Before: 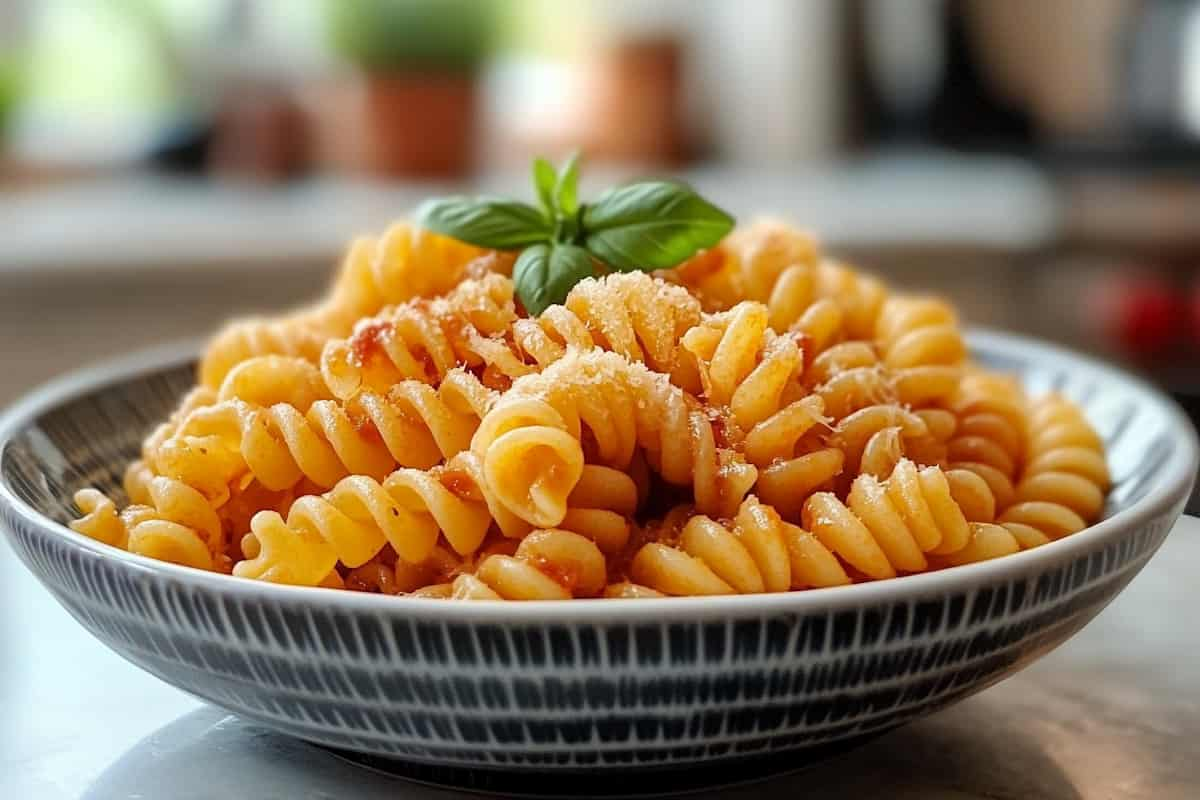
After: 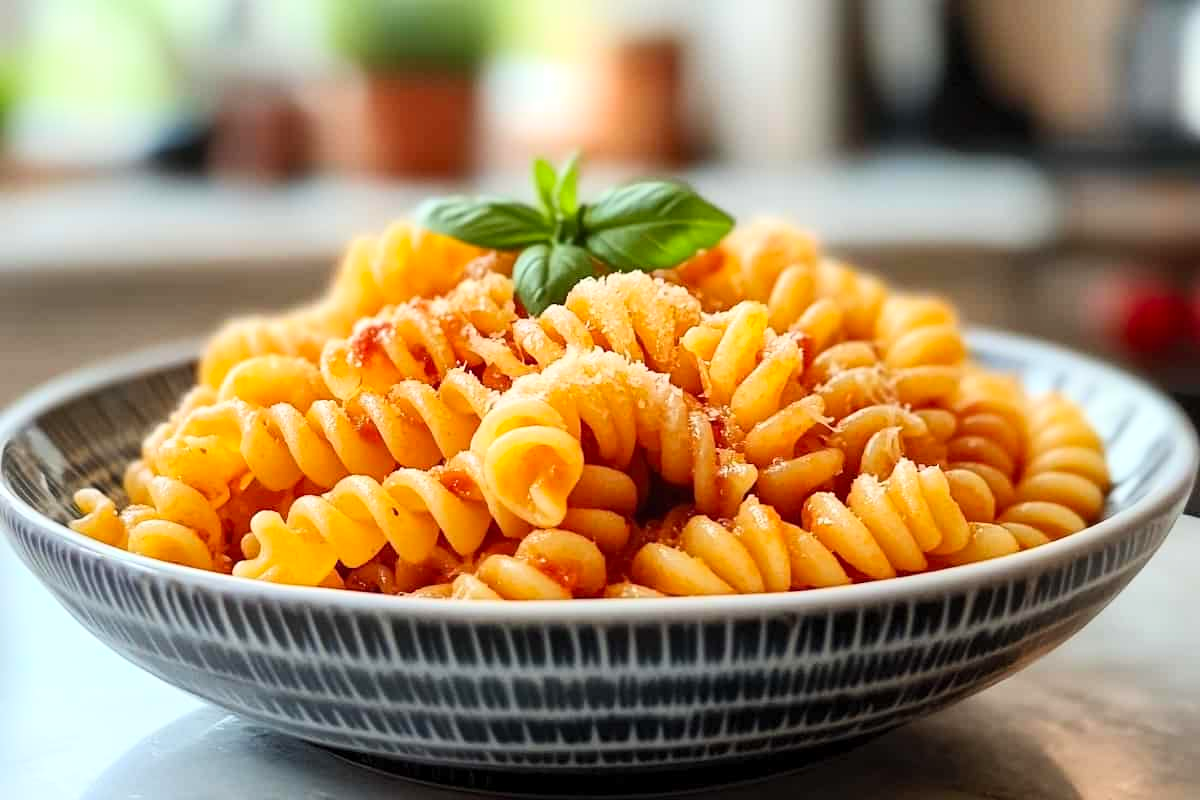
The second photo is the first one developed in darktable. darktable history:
contrast brightness saturation: contrast 0.2, brightness 0.16, saturation 0.22
local contrast: mode bilateral grid, contrast 100, coarseness 100, detail 108%, midtone range 0.2
